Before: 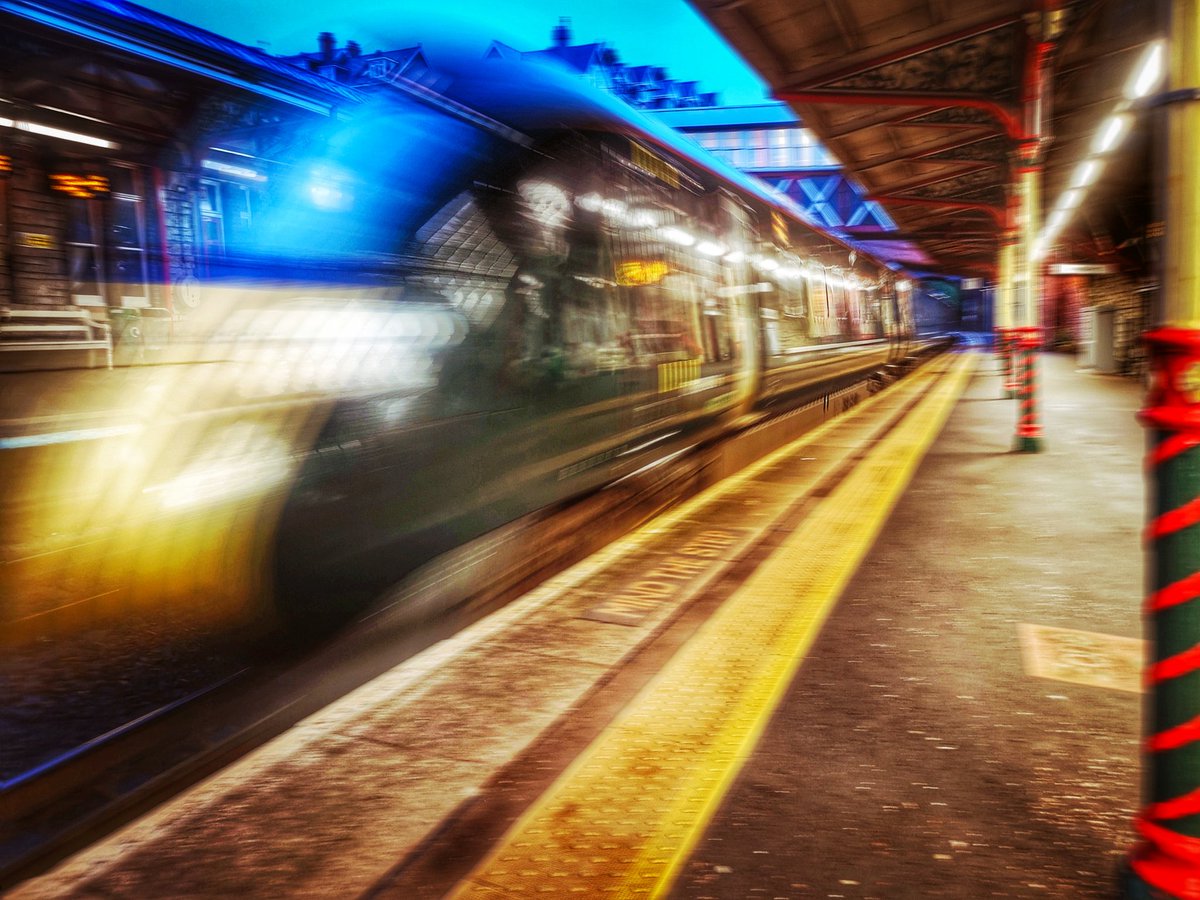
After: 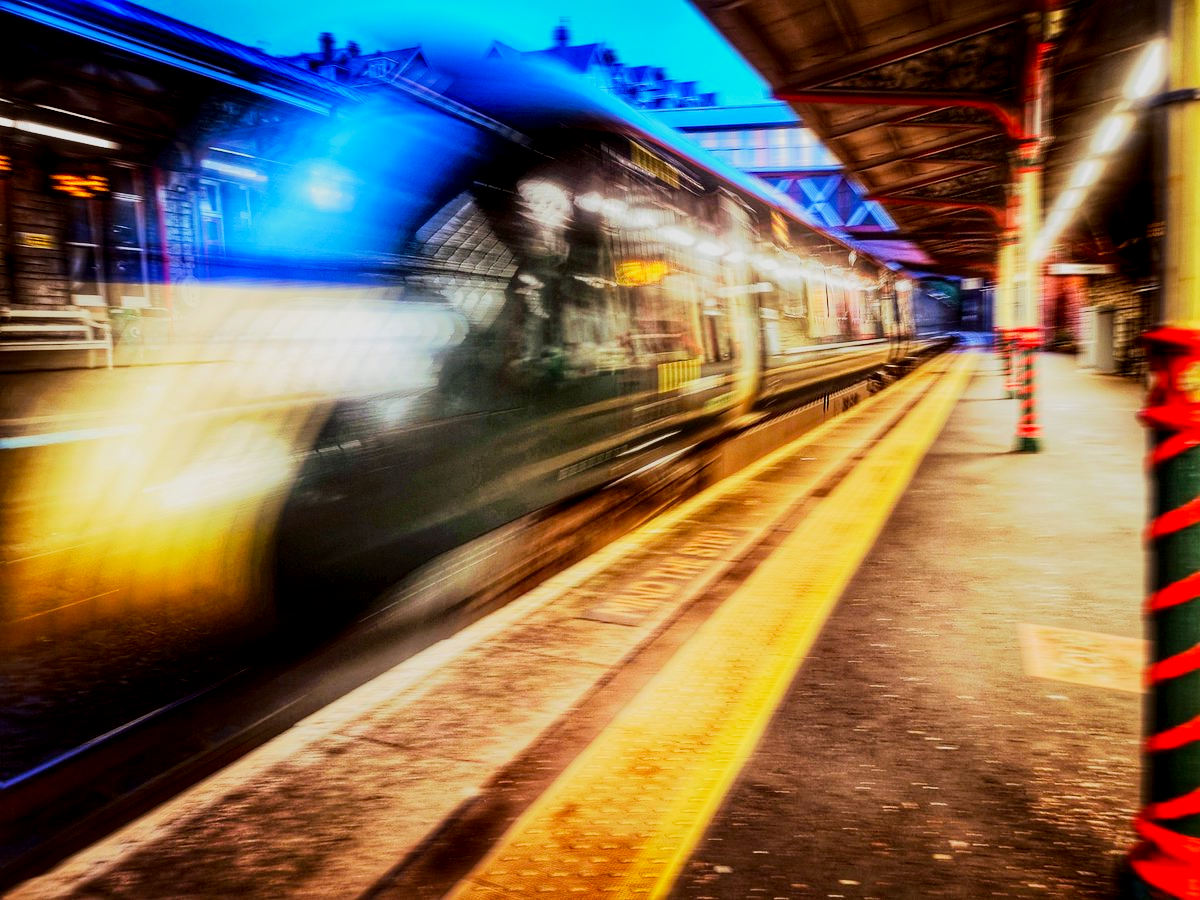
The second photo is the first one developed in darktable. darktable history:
exposure: black level correction 0.009, exposure -0.674 EV, compensate highlight preservation false
tone equalizer: -7 EV 0.15 EV, -6 EV 0.574 EV, -5 EV 1.11 EV, -4 EV 1.33 EV, -3 EV 1.12 EV, -2 EV 0.6 EV, -1 EV 0.158 EV, edges refinement/feathering 500, mask exposure compensation -1.57 EV, preserve details no
